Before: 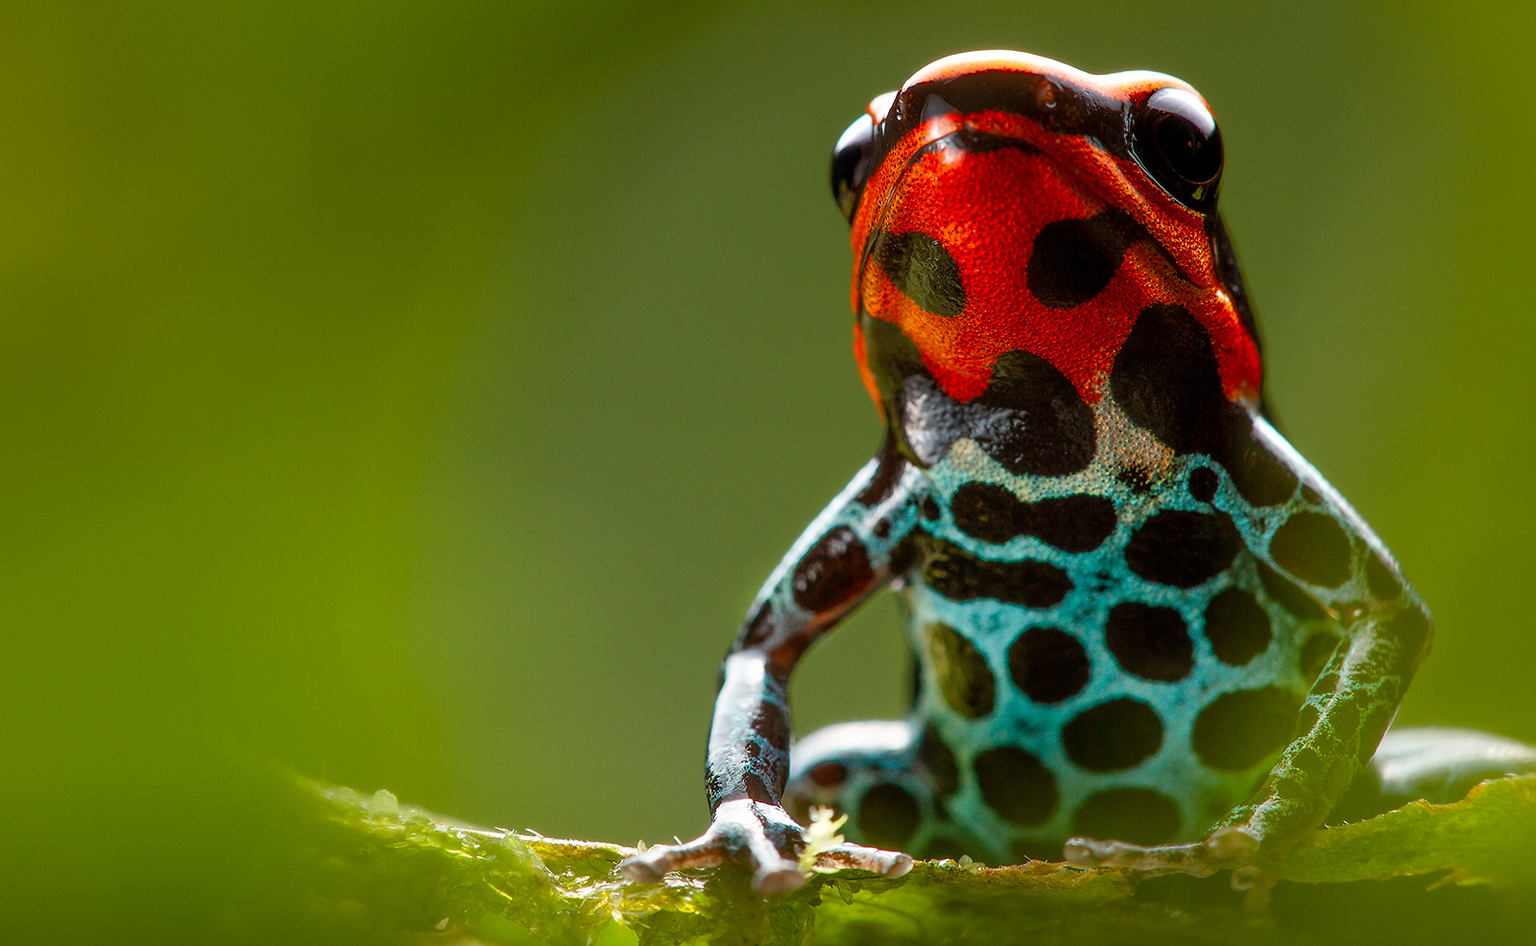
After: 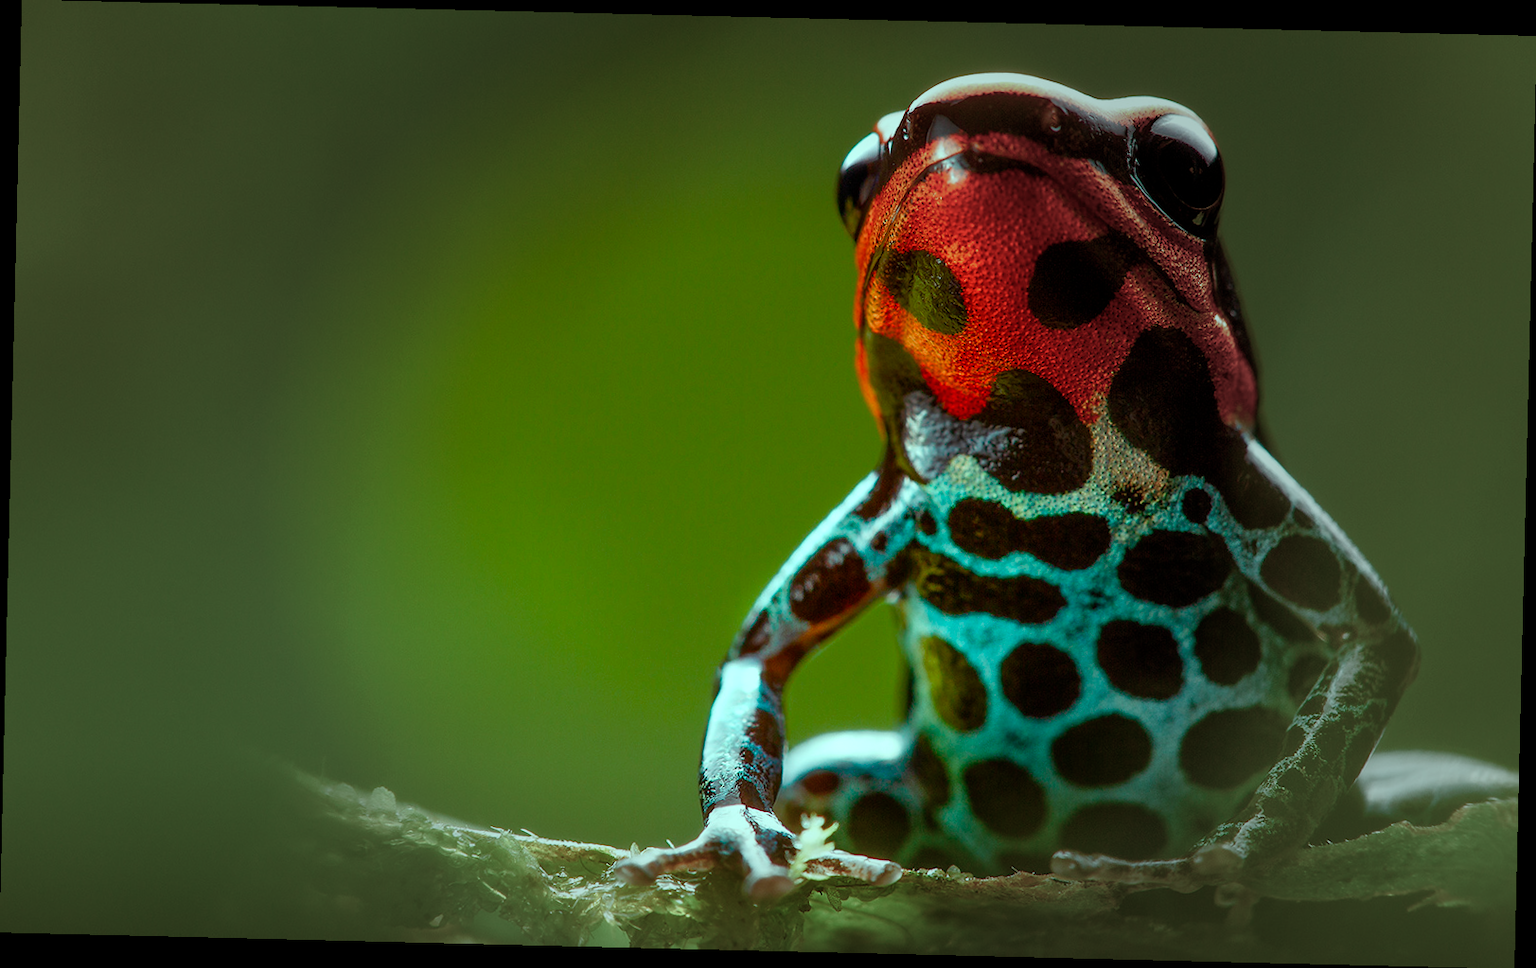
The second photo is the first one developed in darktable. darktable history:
color balance rgb: power › chroma 0.31%, power › hue 22.04°, highlights gain › chroma 7.405%, highlights gain › hue 182.26°, perceptual saturation grading › global saturation 0.768%, perceptual saturation grading › highlights -29.431%, perceptual saturation grading › mid-tones 29.628%, perceptual saturation grading › shadows 59.316%
crop and rotate: angle -1.38°
vignetting: fall-off start 31.33%, fall-off radius 35.44%, unbound false
